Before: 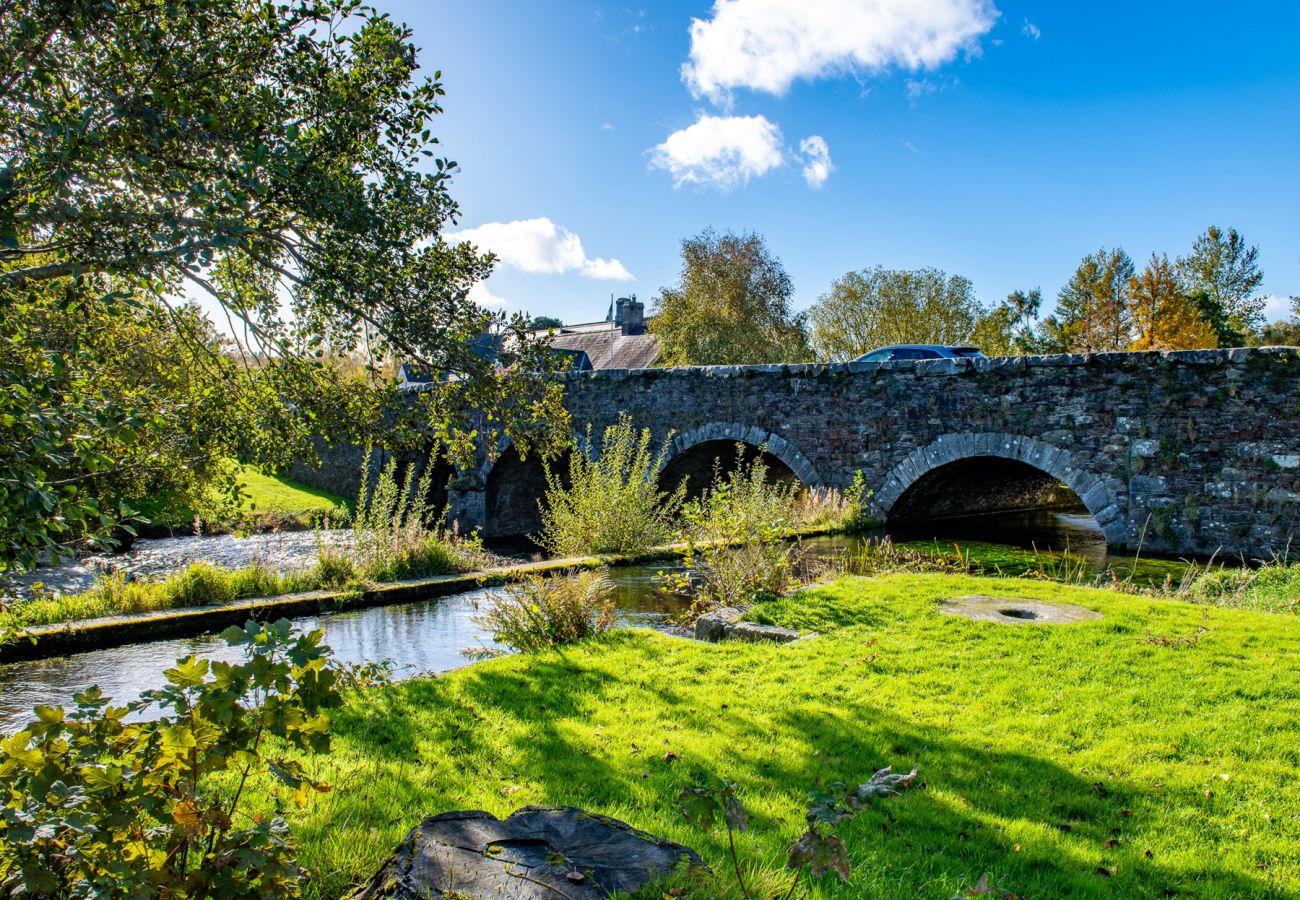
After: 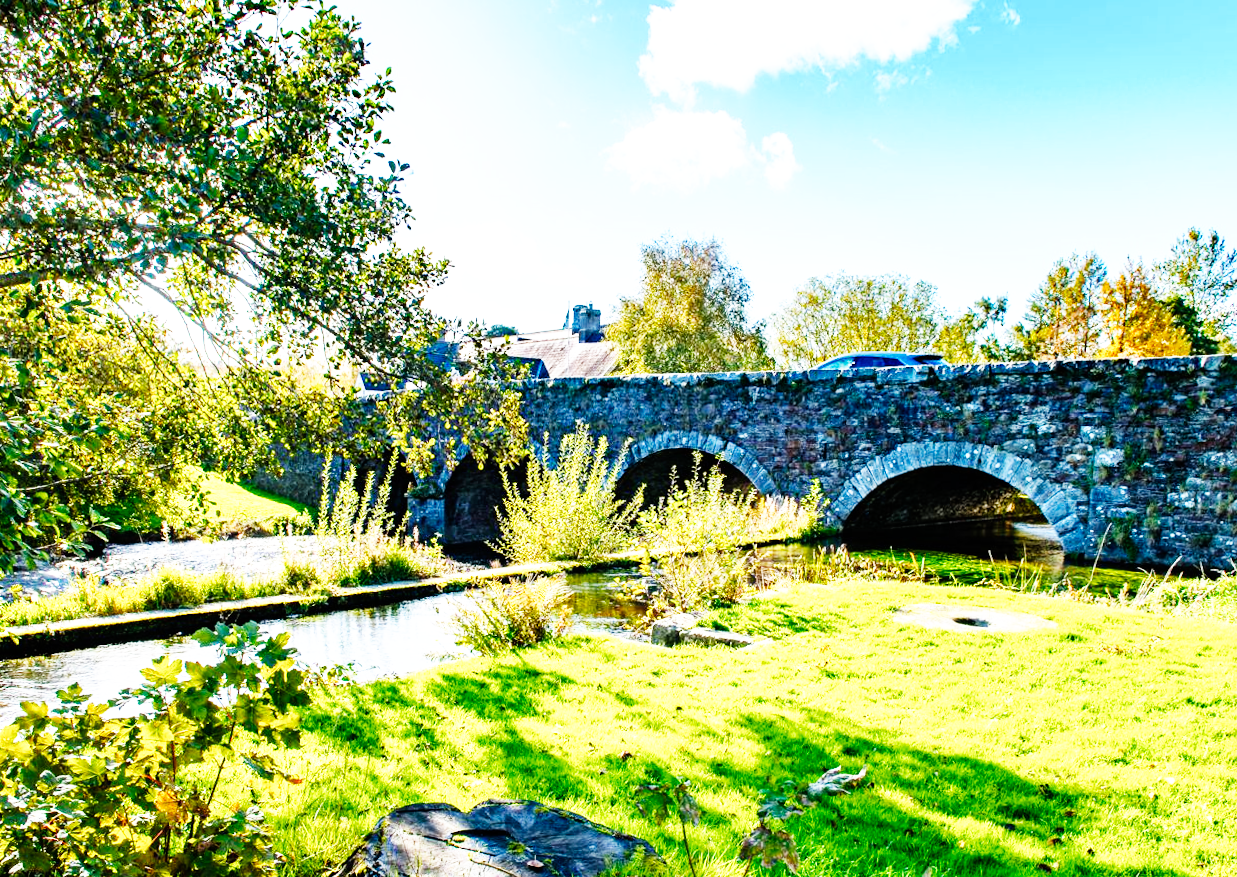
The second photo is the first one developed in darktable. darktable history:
contrast brightness saturation: saturation -0.1
white balance: emerald 1
color balance rgb: perceptual saturation grading › global saturation 20%, perceptual saturation grading › highlights -25%, perceptual saturation grading › shadows 25%
rotate and perspective: rotation 0.074°, lens shift (vertical) 0.096, lens shift (horizontal) -0.041, crop left 0.043, crop right 0.952, crop top 0.024, crop bottom 0.979
exposure: exposure 0.6 EV, compensate highlight preservation false
base curve: curves: ch0 [(0, 0) (0.007, 0.004) (0.027, 0.03) (0.046, 0.07) (0.207, 0.54) (0.442, 0.872) (0.673, 0.972) (1, 1)], preserve colors none
